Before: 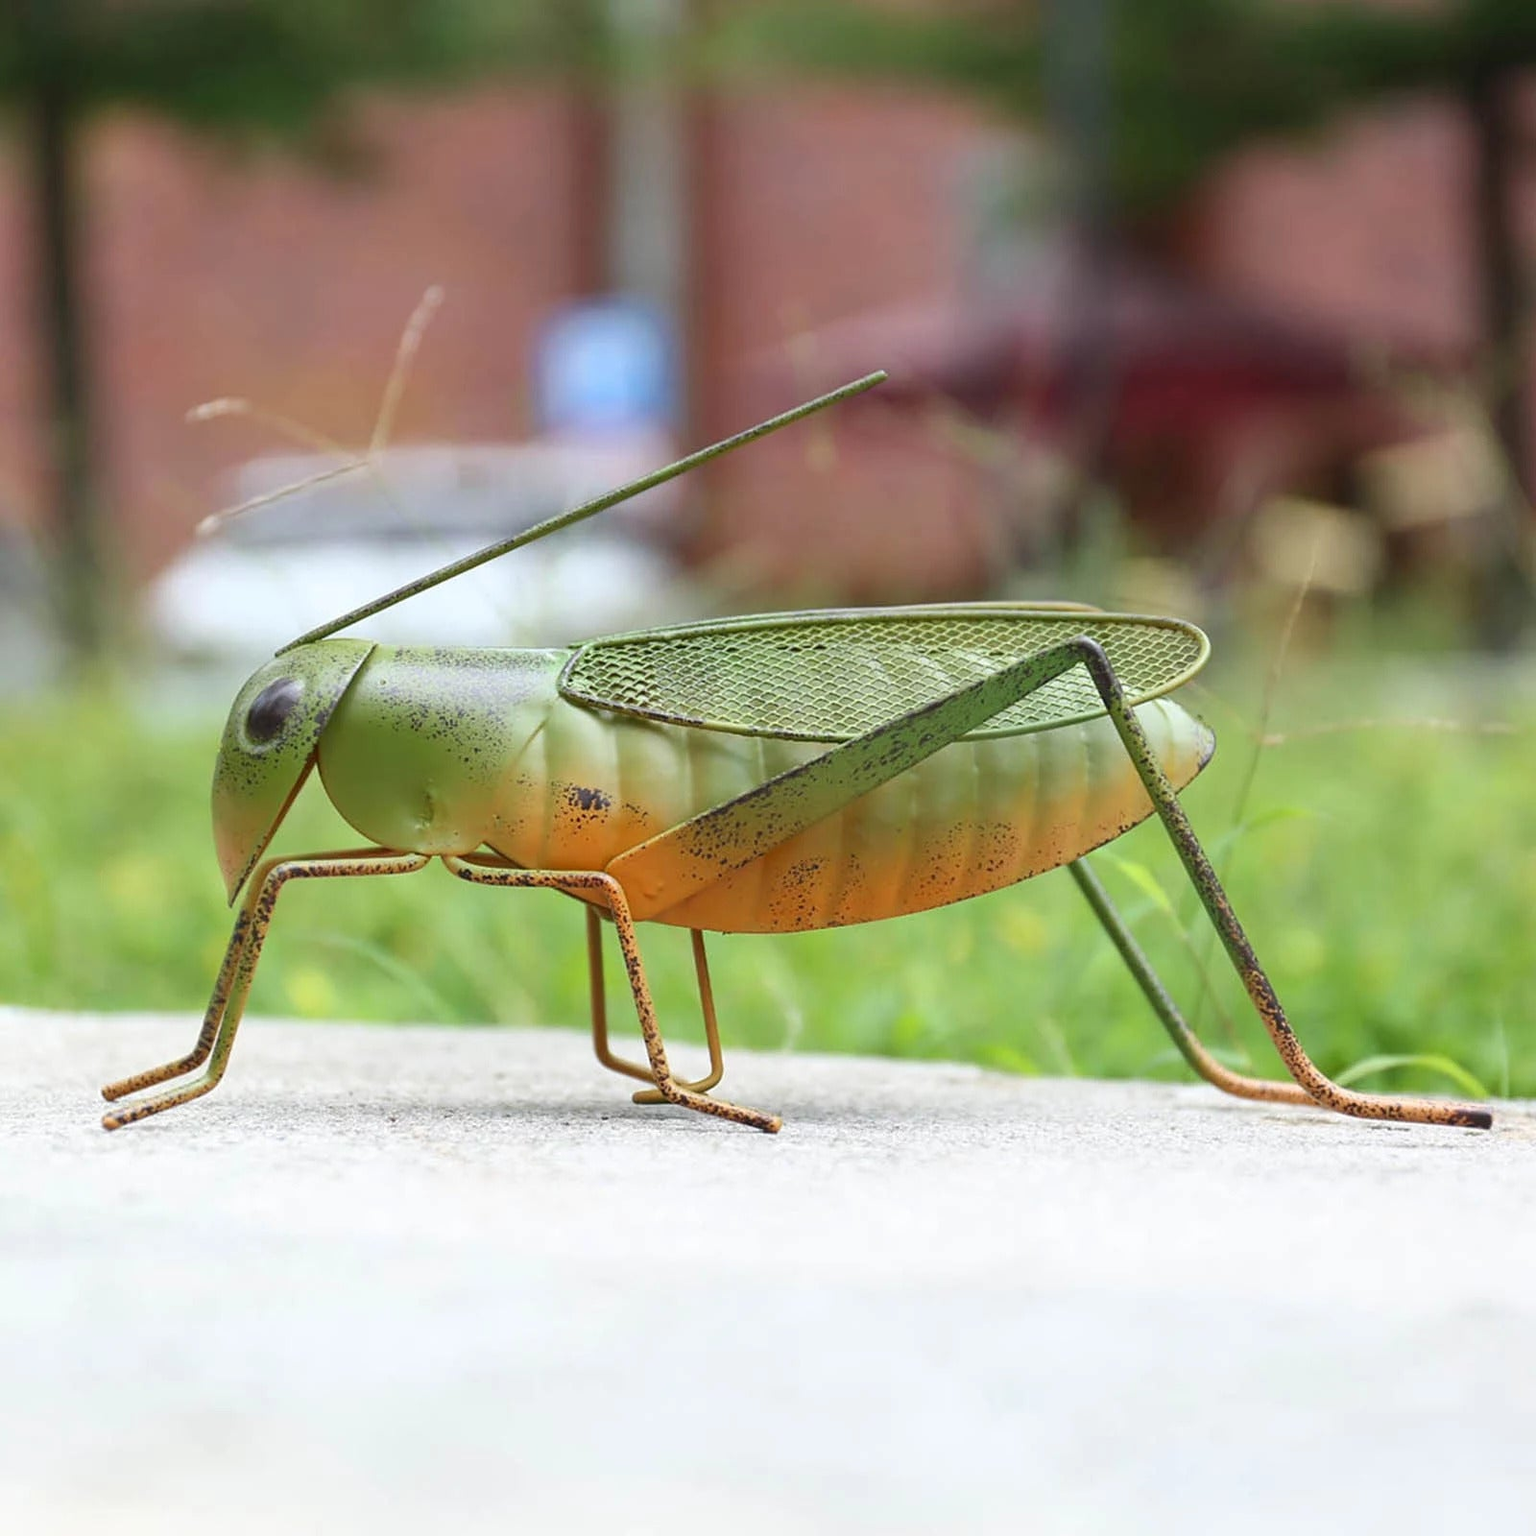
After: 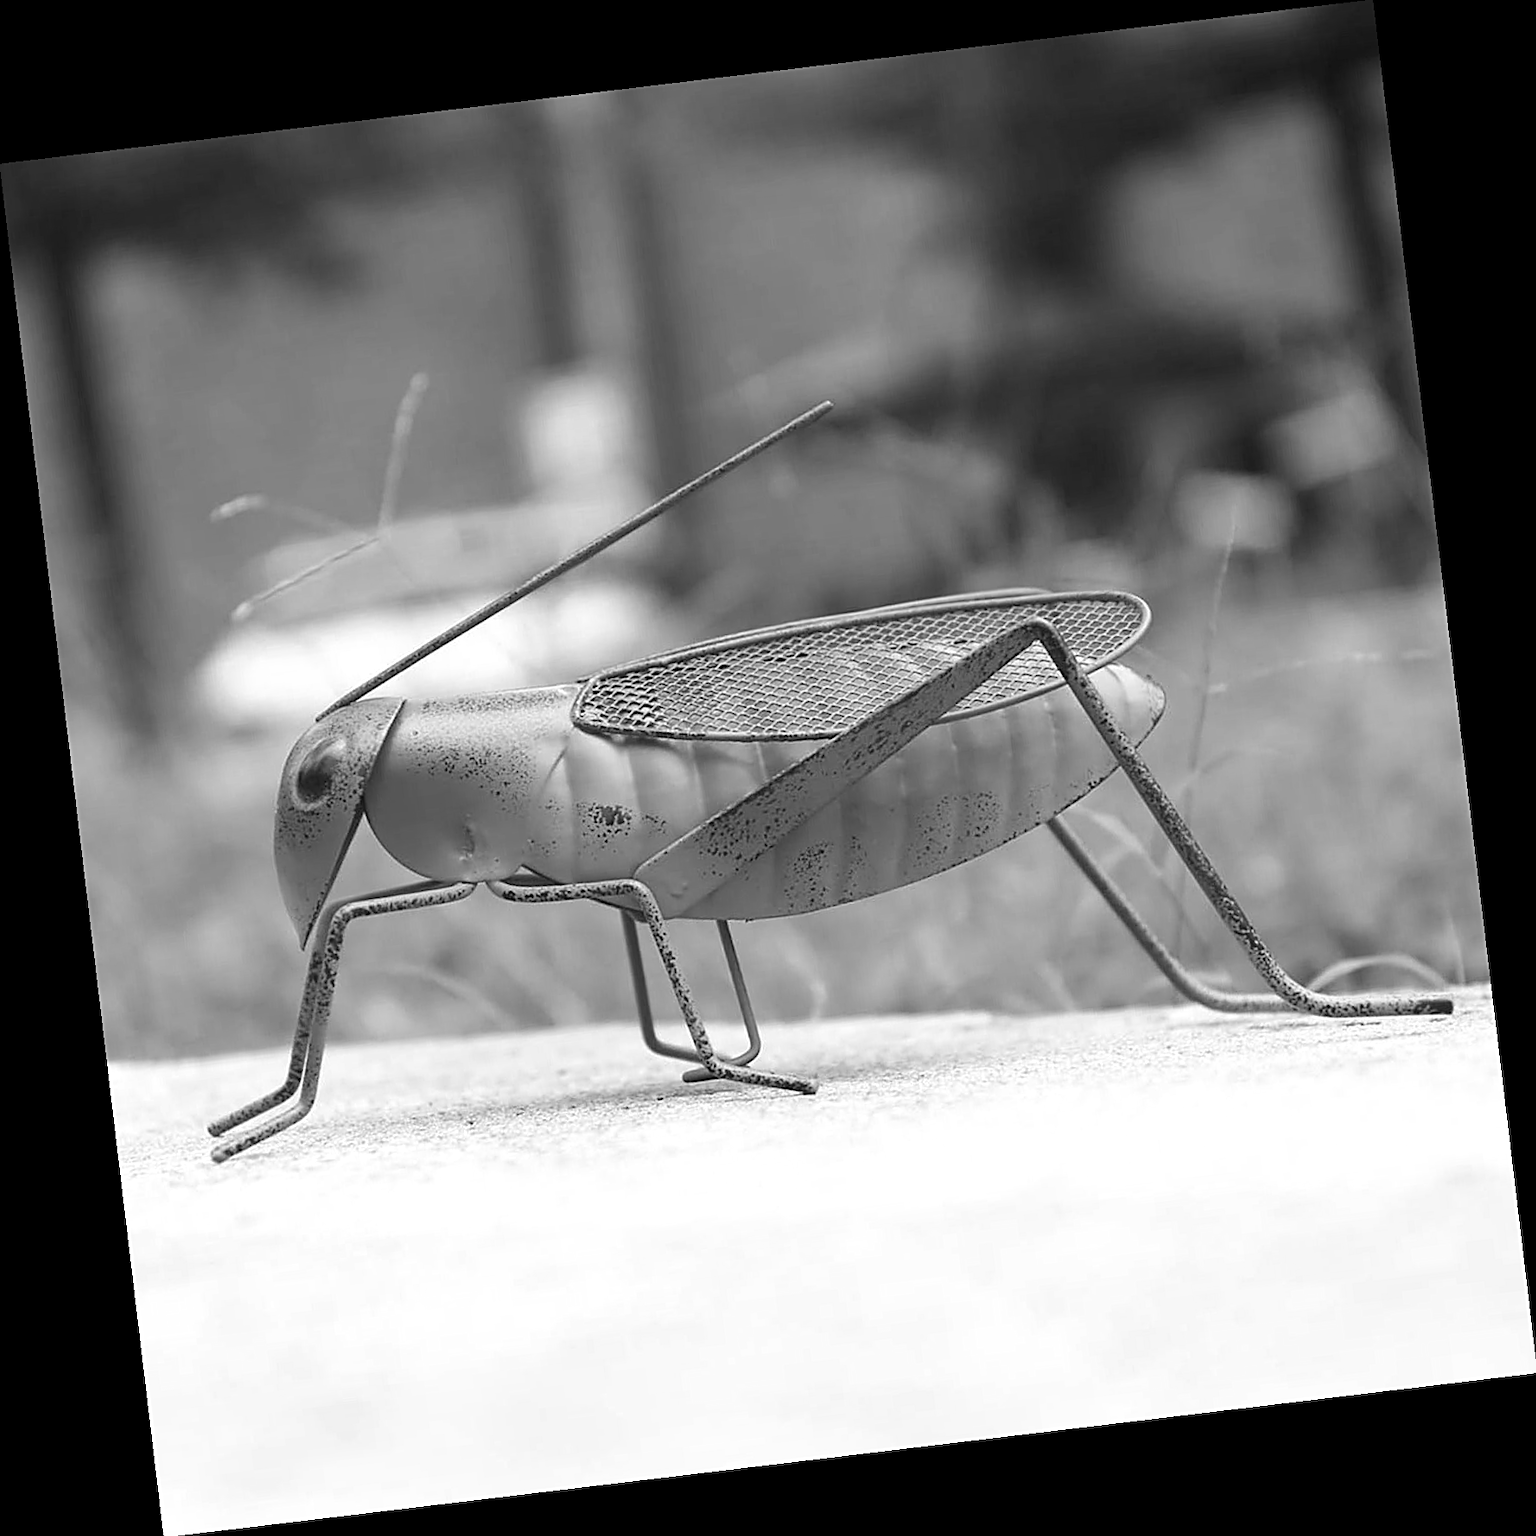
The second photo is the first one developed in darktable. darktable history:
contrast brightness saturation: contrast 0.04, saturation 0.16
rotate and perspective: rotation -6.83°, automatic cropping off
sharpen: on, module defaults
monochrome: on, module defaults
exposure: black level correction 0.001, exposure 0.191 EV, compensate highlight preservation false
color calibration: output gray [0.21, 0.42, 0.37, 0], gray › normalize channels true, illuminant same as pipeline (D50), adaptation XYZ, x 0.346, y 0.359, gamut compression 0
